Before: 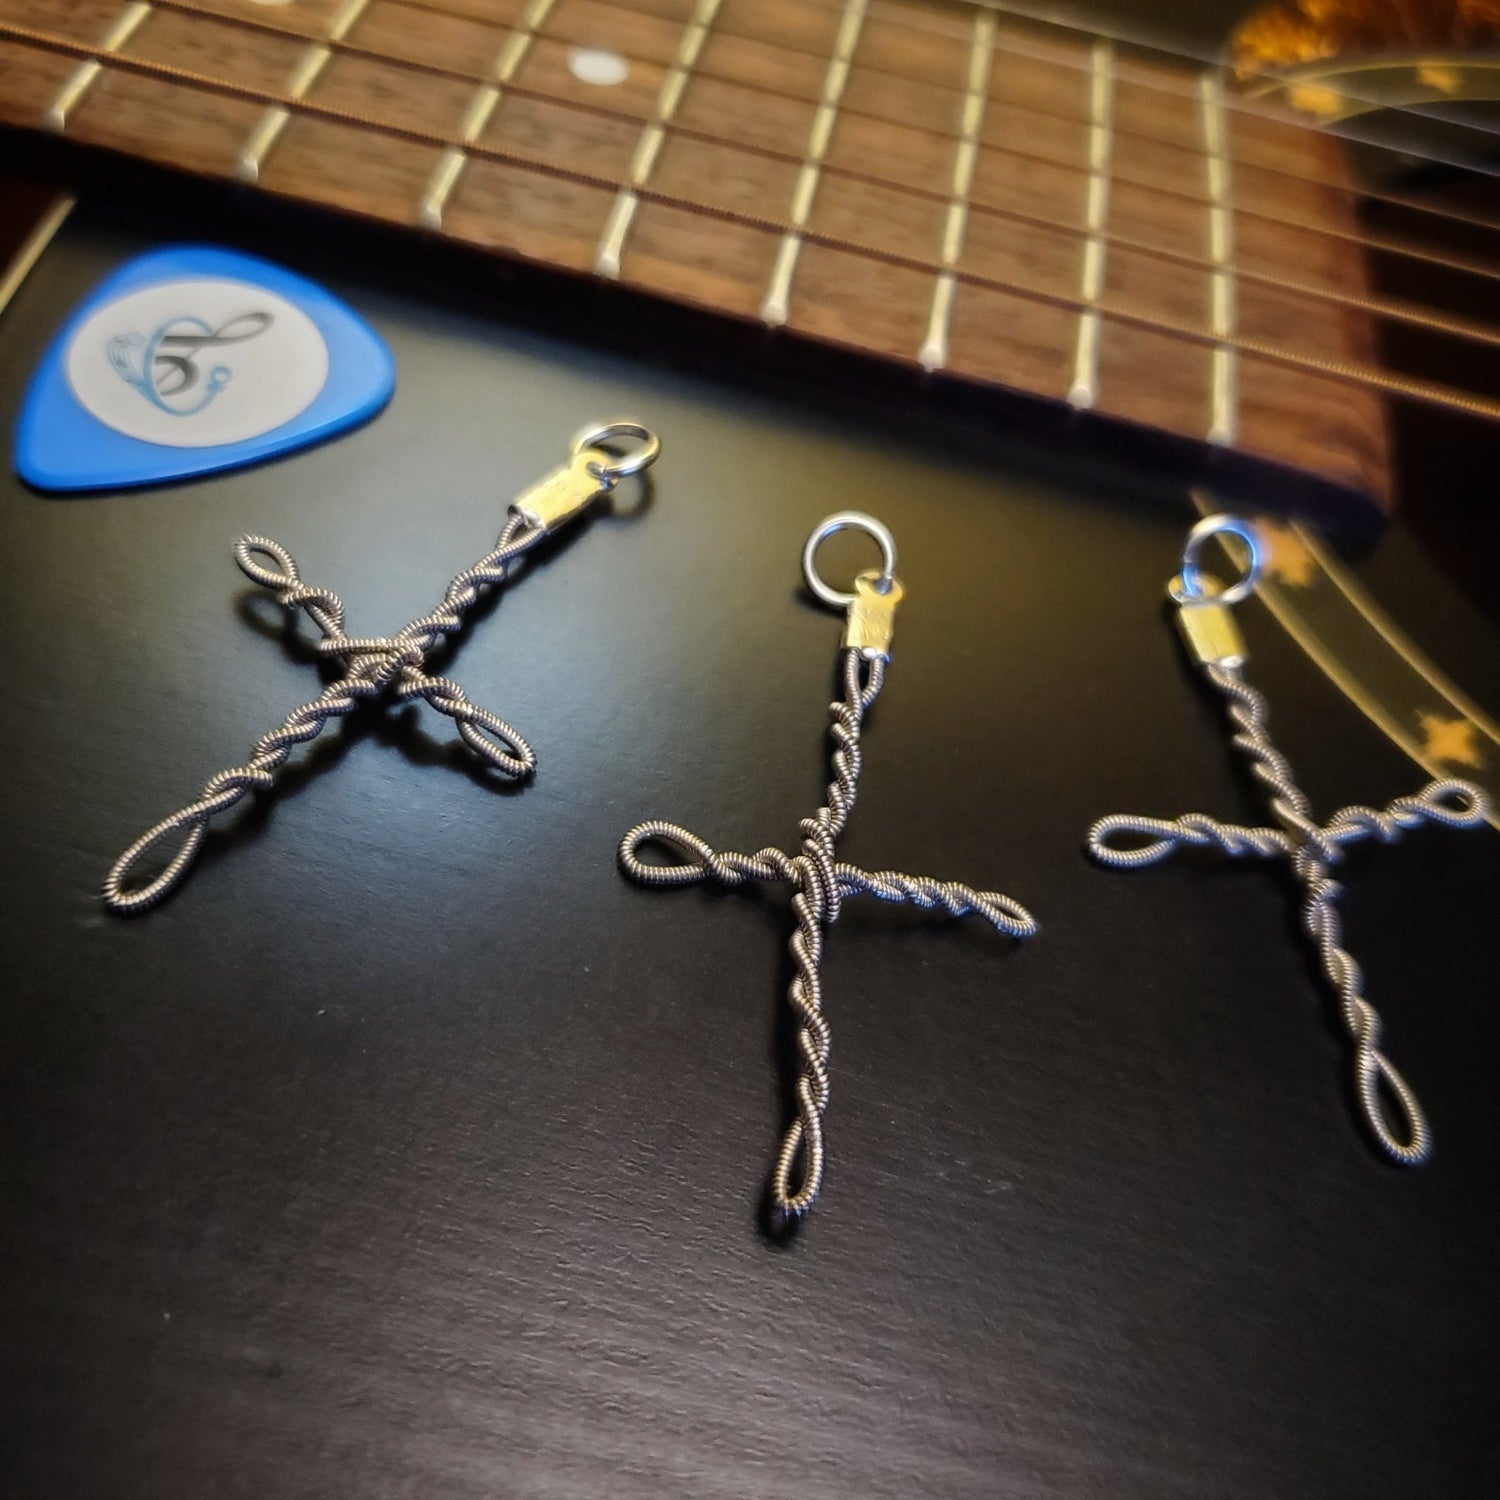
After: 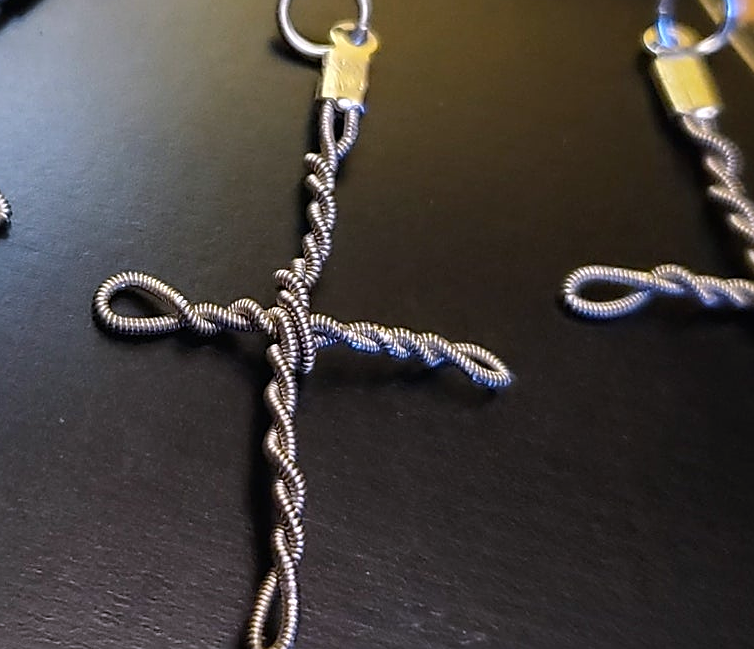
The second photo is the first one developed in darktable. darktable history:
white balance: red 1.004, blue 1.096
sharpen: amount 0.6
crop: left 35.03%, top 36.625%, right 14.663%, bottom 20.057%
